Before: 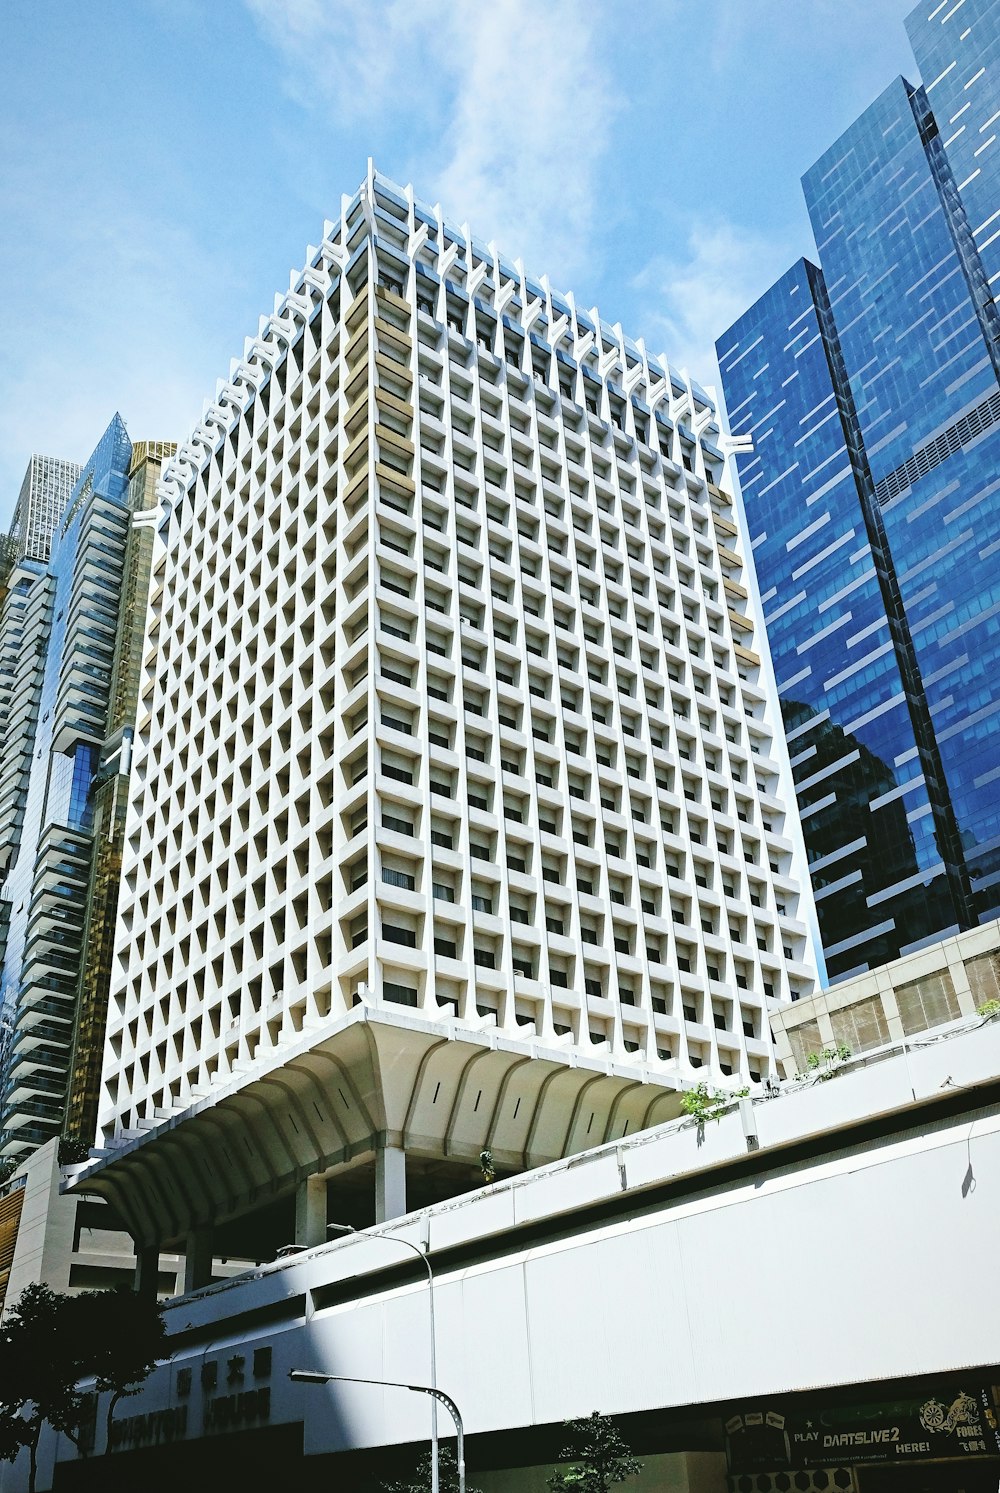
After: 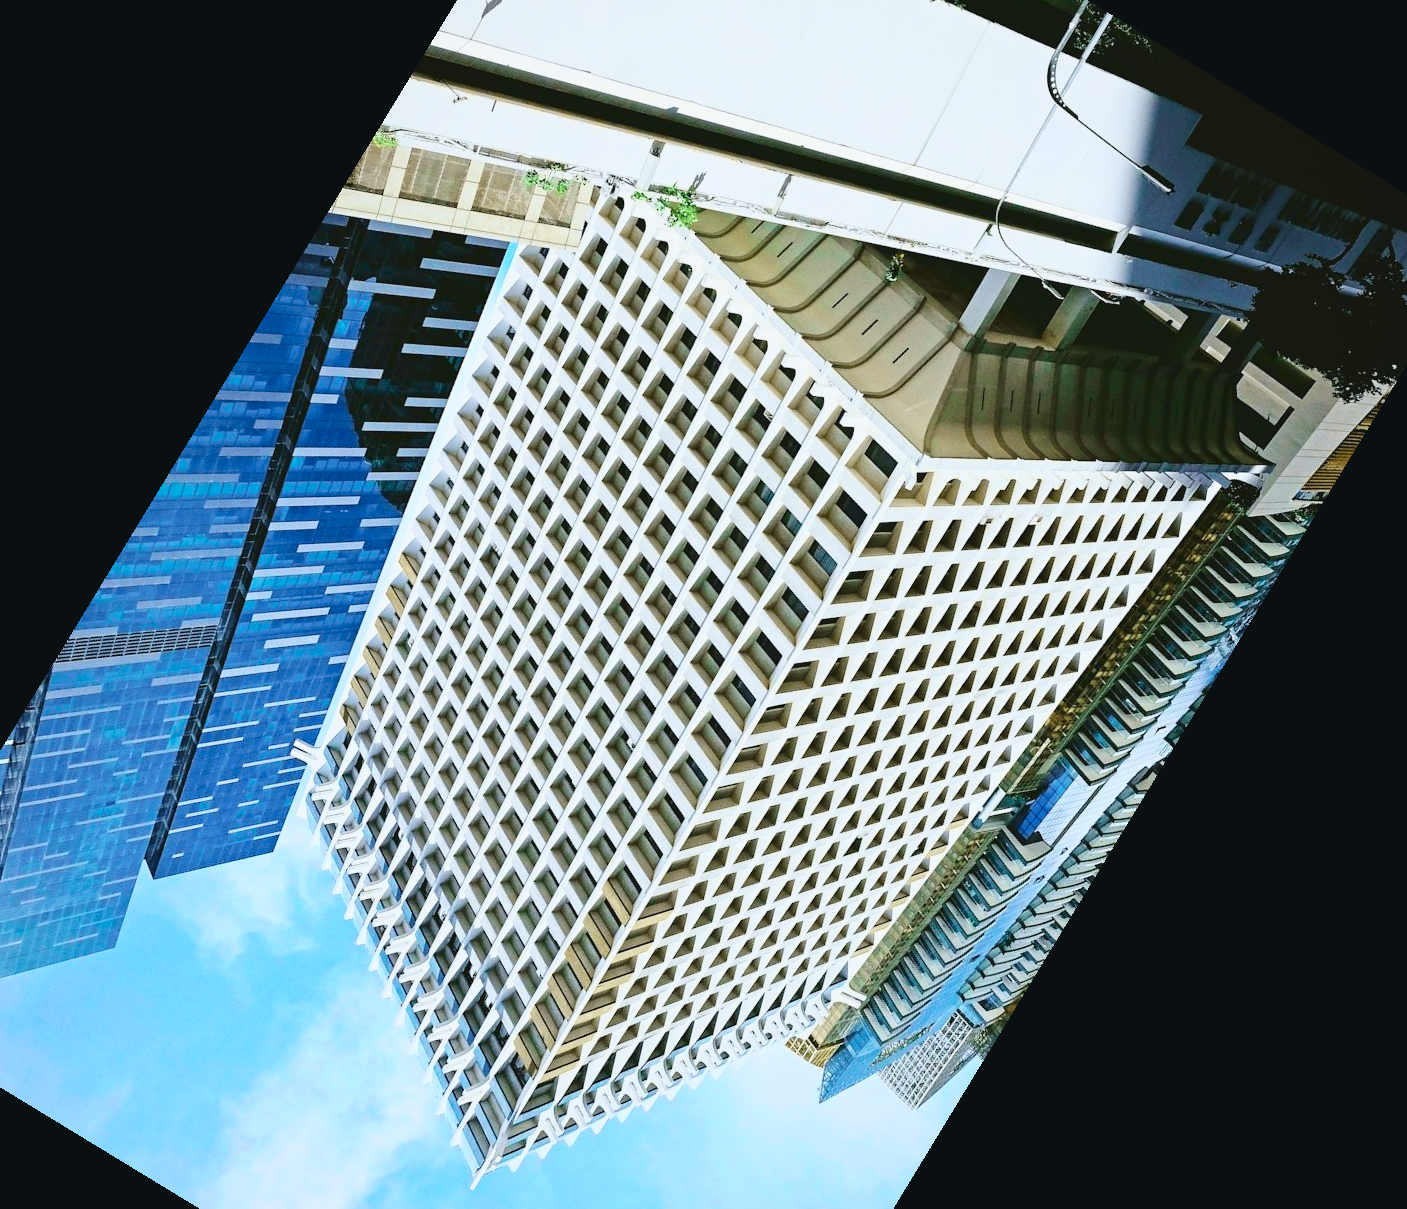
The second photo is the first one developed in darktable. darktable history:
crop and rotate: angle 148.68°, left 9.111%, top 15.603%, right 4.588%, bottom 17.041%
tone curve: curves: ch0 [(0, 0.039) (0.104, 0.103) (0.273, 0.267) (0.448, 0.487) (0.704, 0.761) (0.886, 0.922) (0.994, 0.971)]; ch1 [(0, 0) (0.335, 0.298) (0.446, 0.413) (0.485, 0.487) (0.515, 0.503) (0.566, 0.563) (0.641, 0.655) (1, 1)]; ch2 [(0, 0) (0.314, 0.301) (0.421, 0.411) (0.502, 0.494) (0.528, 0.54) (0.557, 0.559) (0.612, 0.62) (0.722, 0.686) (1, 1)], color space Lab, independent channels, preserve colors none
contrast brightness saturation: saturation 0.1
